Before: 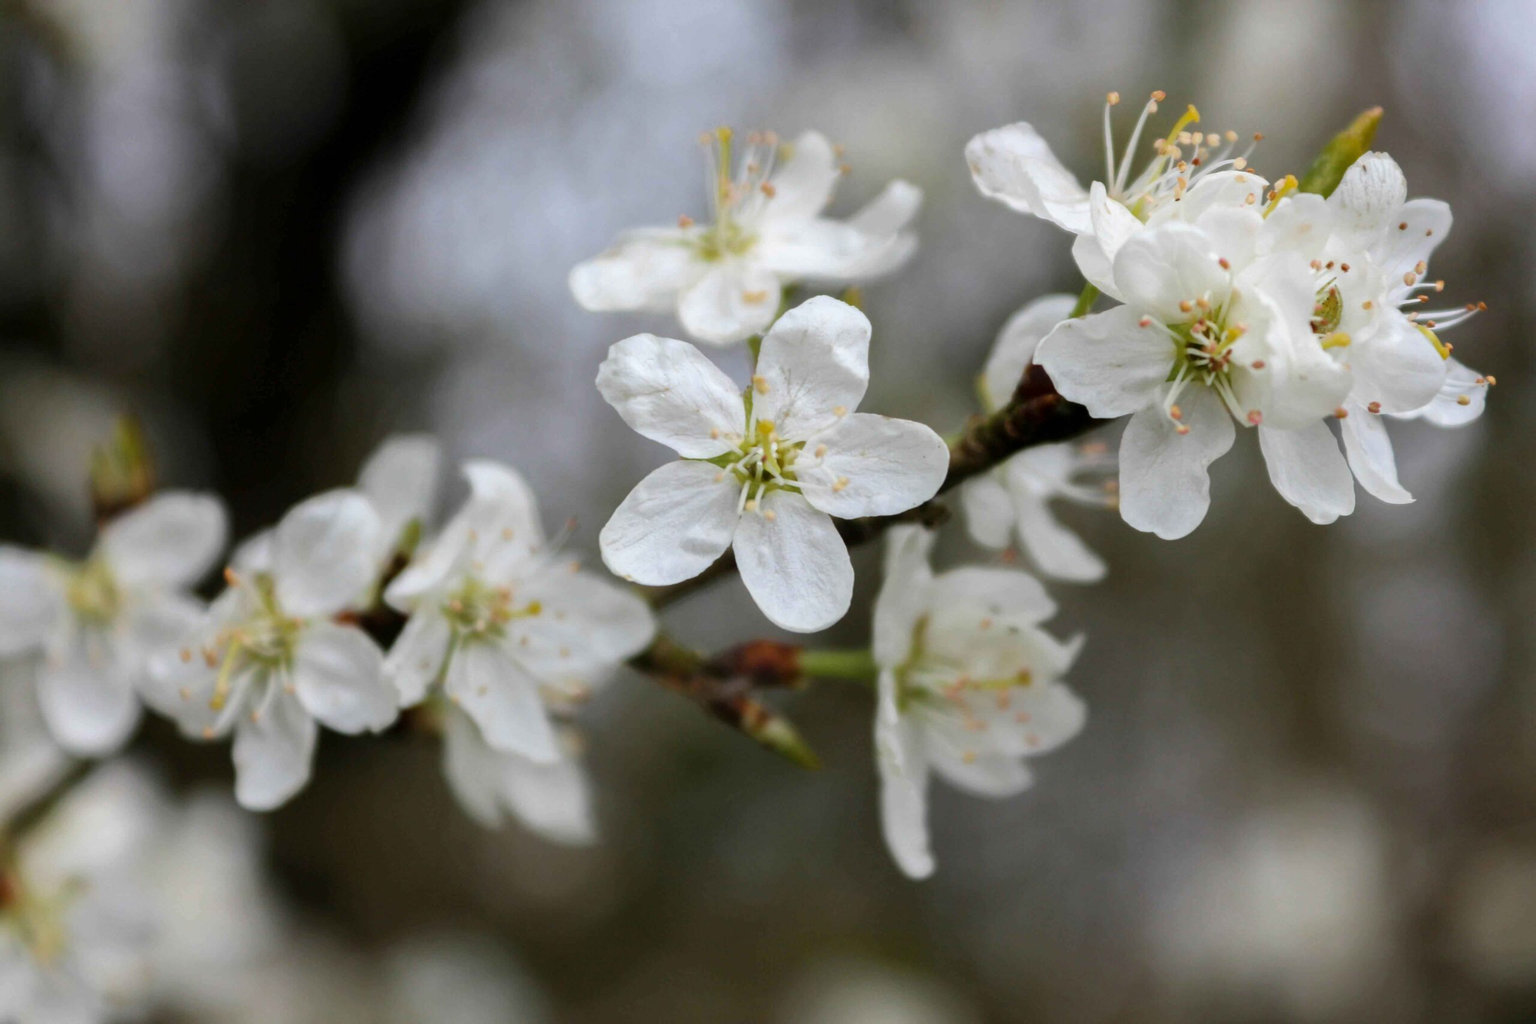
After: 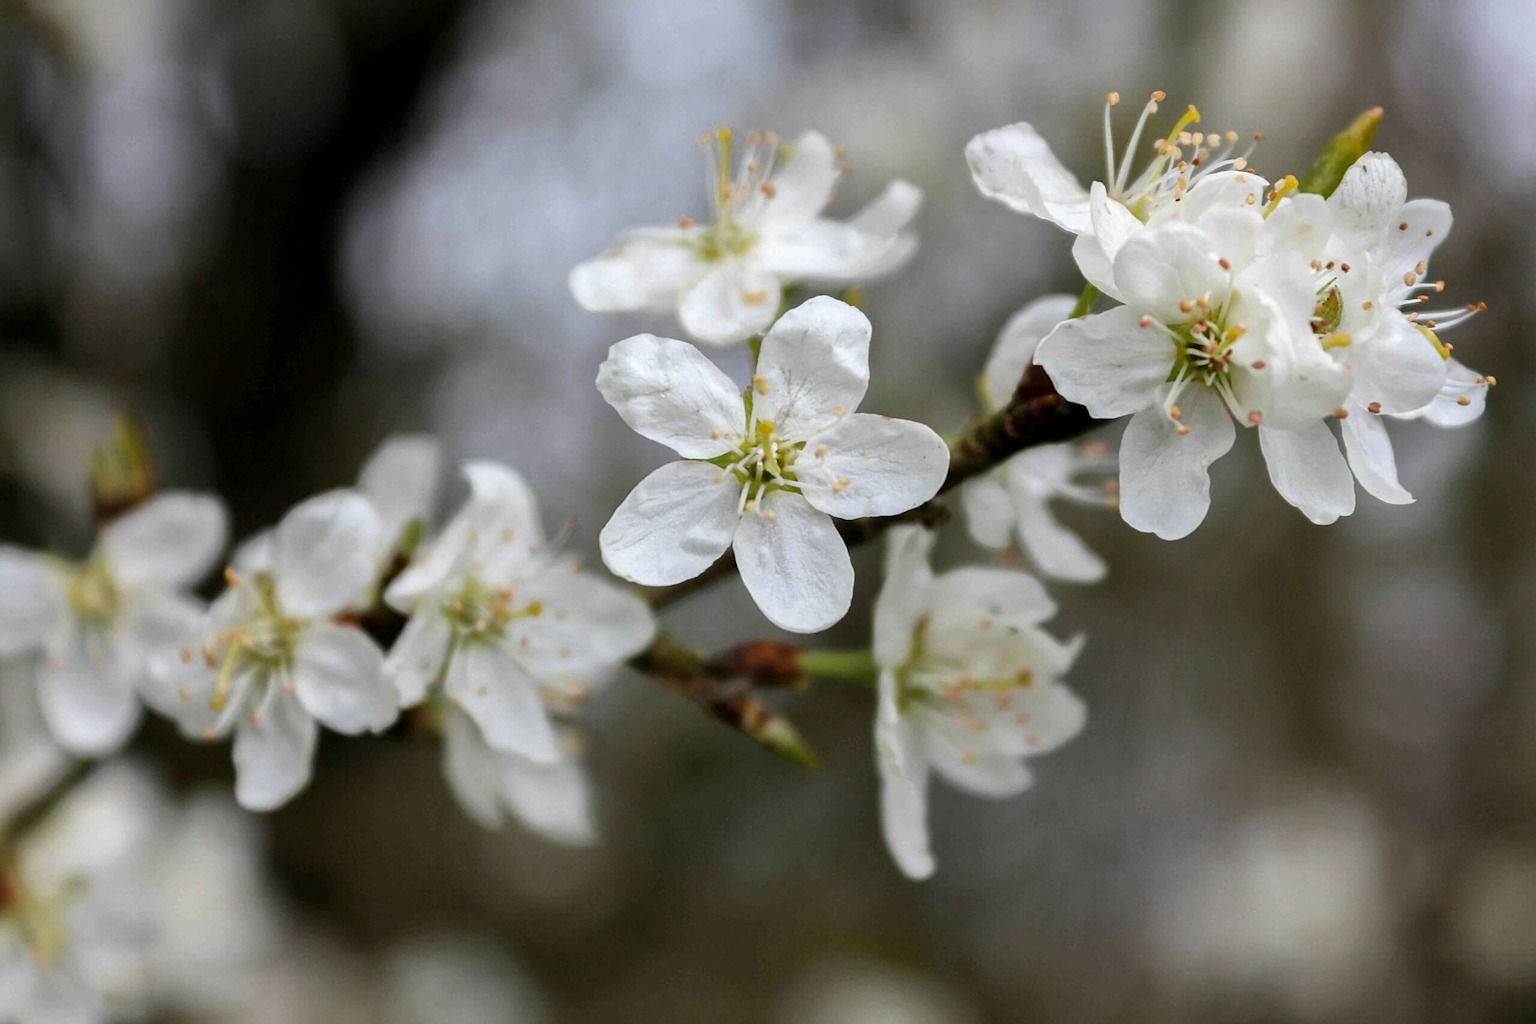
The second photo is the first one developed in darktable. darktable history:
local contrast: mode bilateral grid, contrast 21, coarseness 49, detail 119%, midtone range 0.2
sharpen: on, module defaults
